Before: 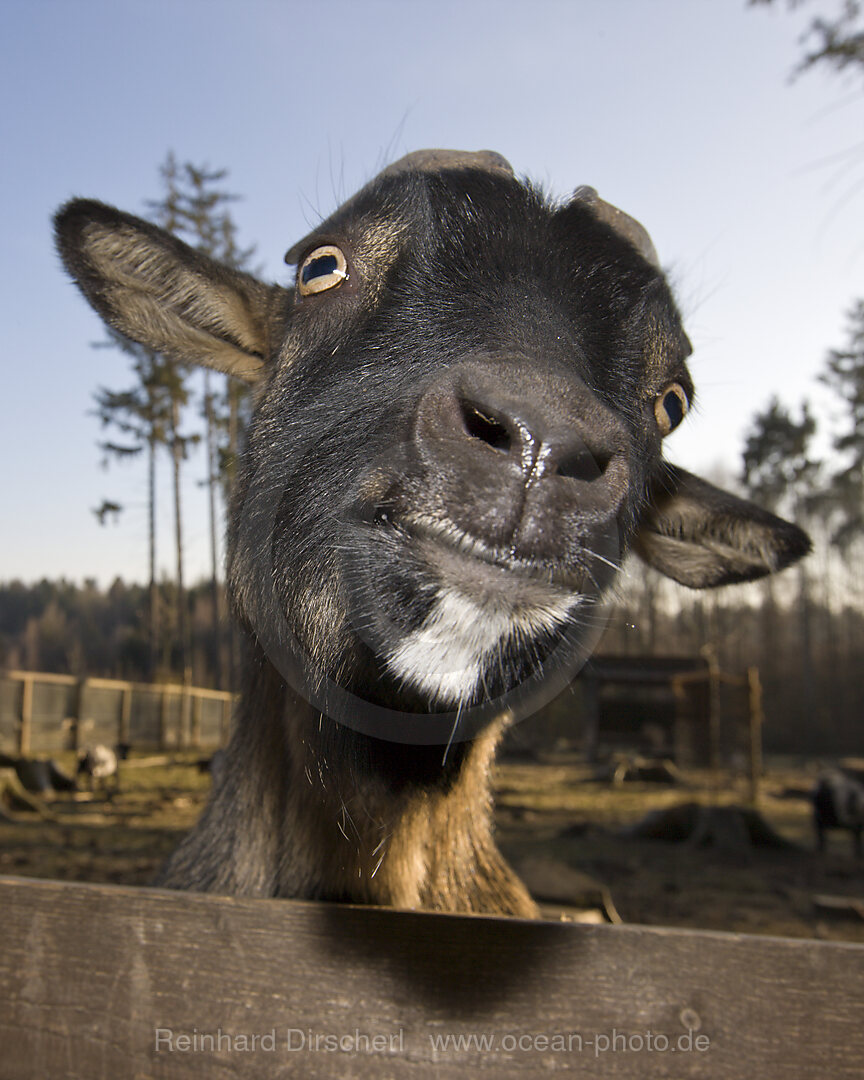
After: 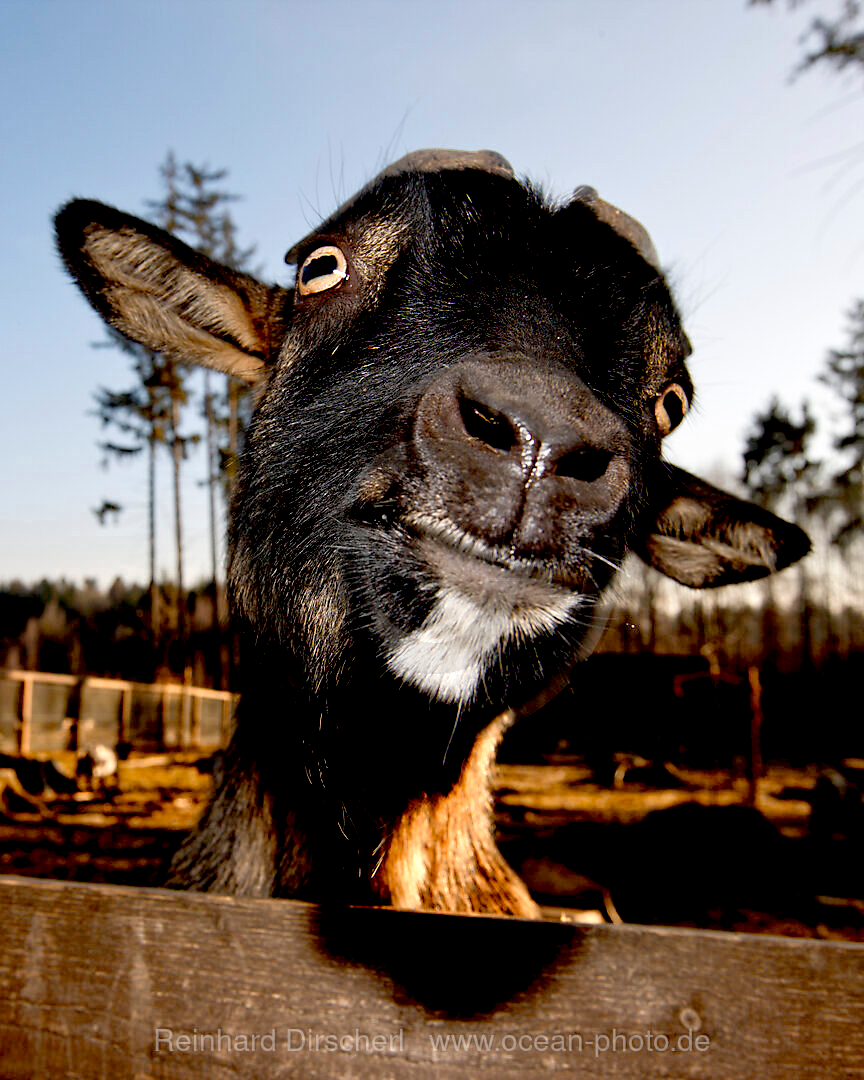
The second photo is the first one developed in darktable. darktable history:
color zones: curves: ch0 [(0.018, 0.548) (0.197, 0.654) (0.425, 0.447) (0.605, 0.658) (0.732, 0.579)]; ch1 [(0.105, 0.531) (0.224, 0.531) (0.386, 0.39) (0.618, 0.456) (0.732, 0.456) (0.956, 0.421)]; ch2 [(0.039, 0.583) (0.215, 0.465) (0.399, 0.544) (0.465, 0.548) (0.614, 0.447) (0.724, 0.43) (0.882, 0.623) (0.956, 0.632)]
exposure: black level correction 0.047, exposure 0.013 EV, compensate highlight preservation false
